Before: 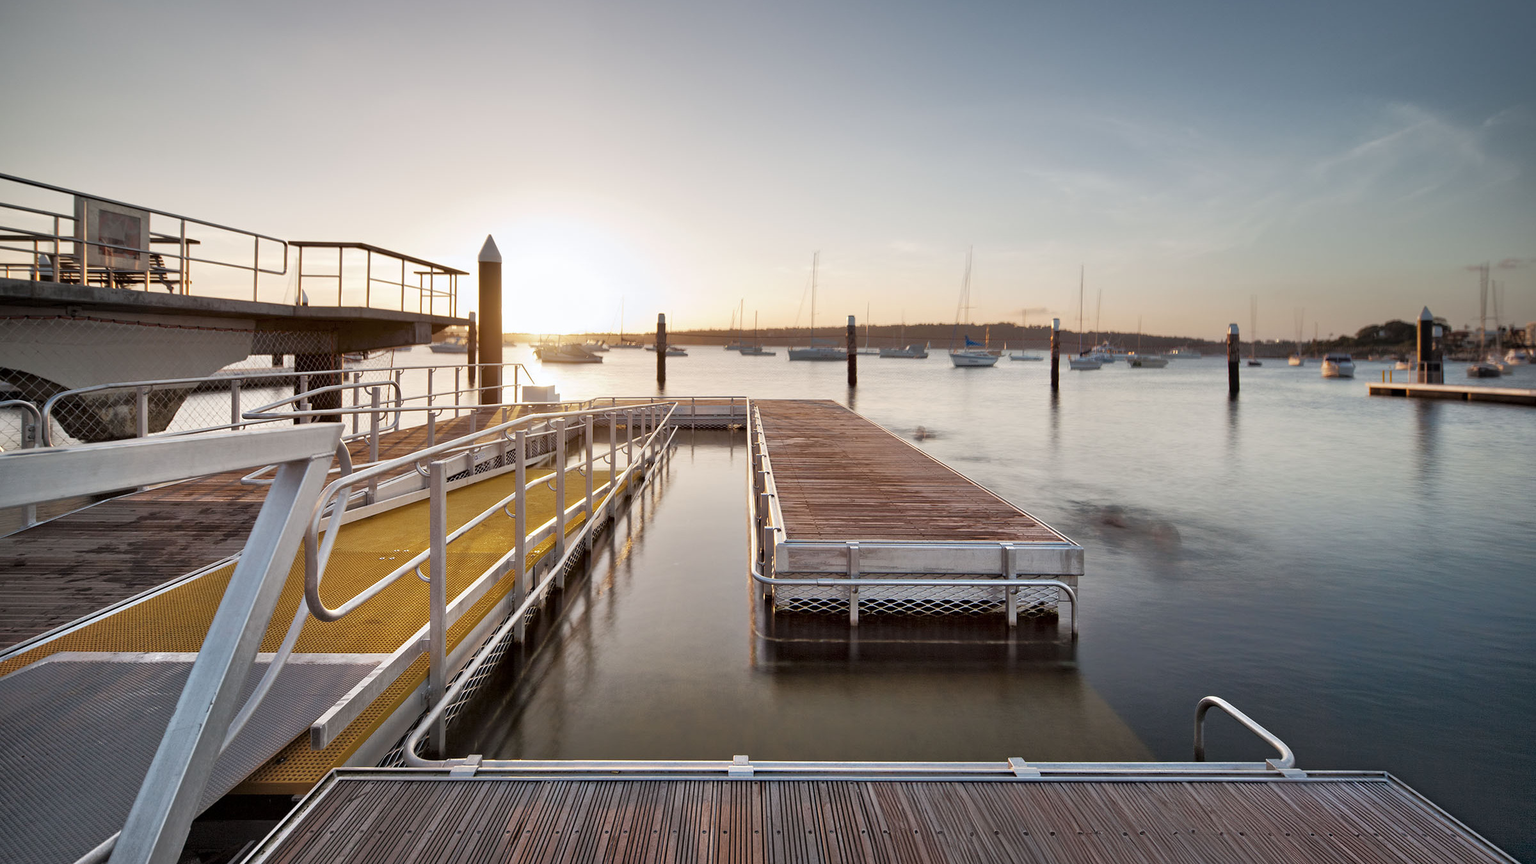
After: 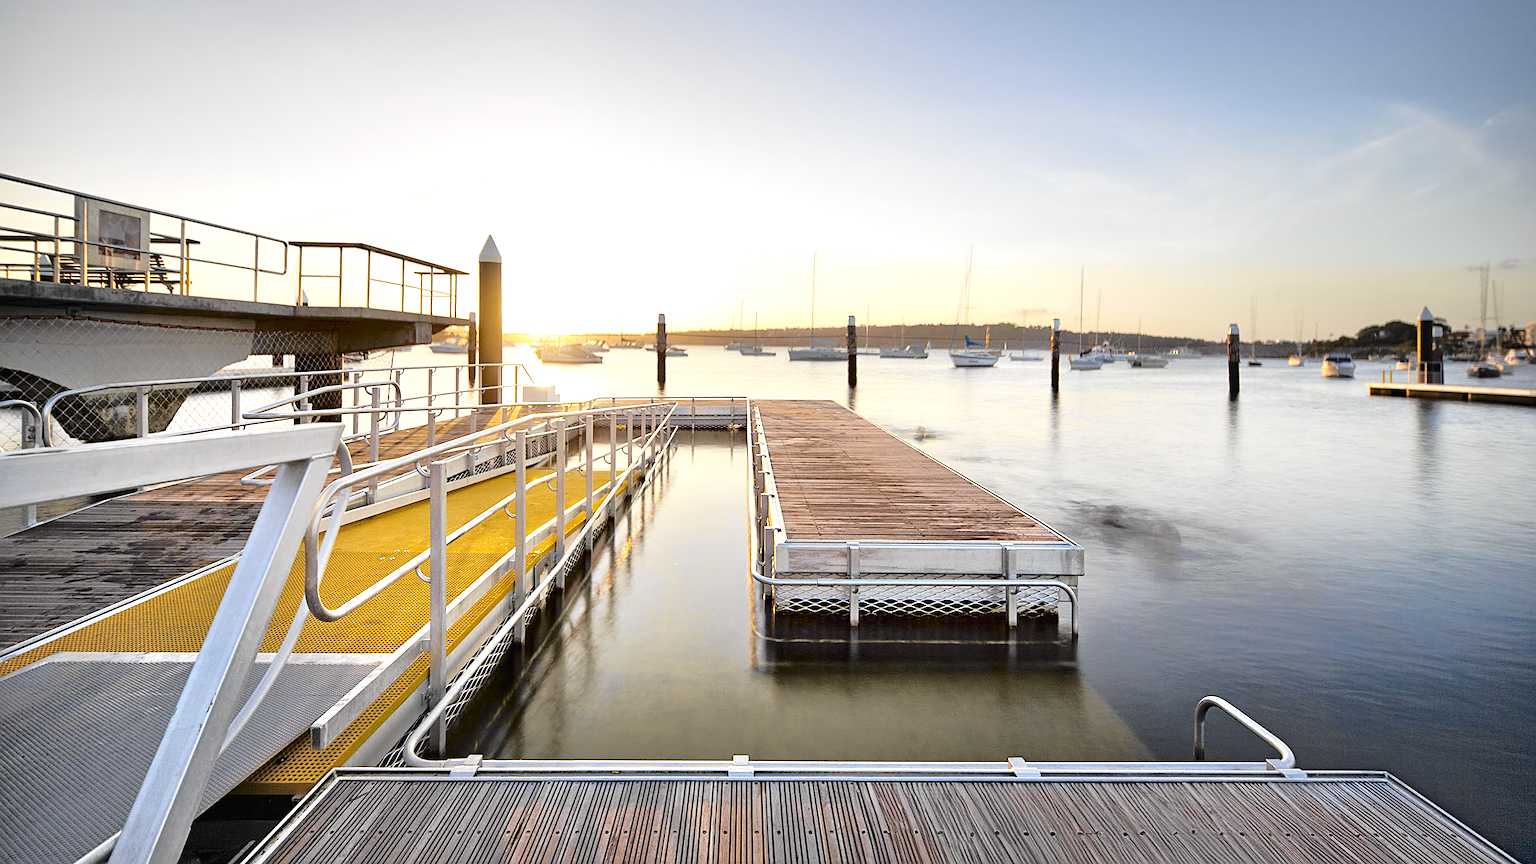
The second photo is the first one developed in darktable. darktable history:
sharpen: on, module defaults
exposure: black level correction 0, exposure 0.7 EV, compensate exposure bias true, compensate highlight preservation false
tone curve: curves: ch0 [(0, 0.01) (0.097, 0.07) (0.204, 0.173) (0.447, 0.517) (0.539, 0.624) (0.733, 0.791) (0.879, 0.898) (1, 0.98)]; ch1 [(0, 0) (0.393, 0.415) (0.447, 0.448) (0.485, 0.494) (0.523, 0.509) (0.545, 0.541) (0.574, 0.561) (0.648, 0.674) (1, 1)]; ch2 [(0, 0) (0.369, 0.388) (0.449, 0.431) (0.499, 0.5) (0.521, 0.51) (0.53, 0.54) (0.564, 0.569) (0.674, 0.735) (1, 1)], color space Lab, independent channels, preserve colors none
